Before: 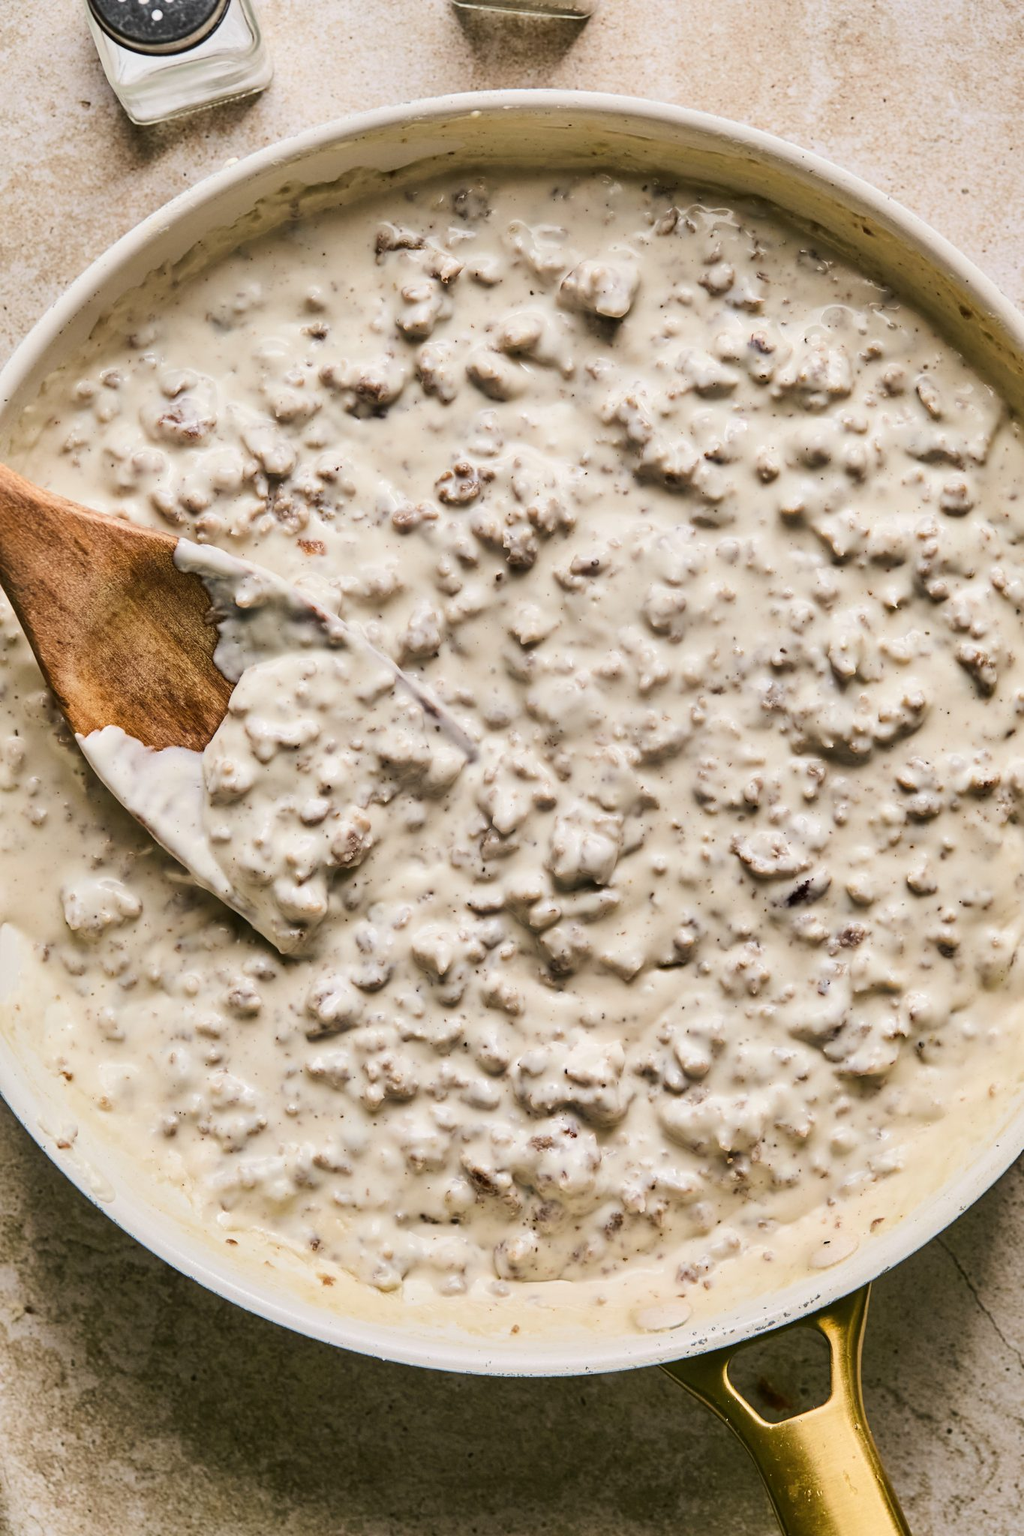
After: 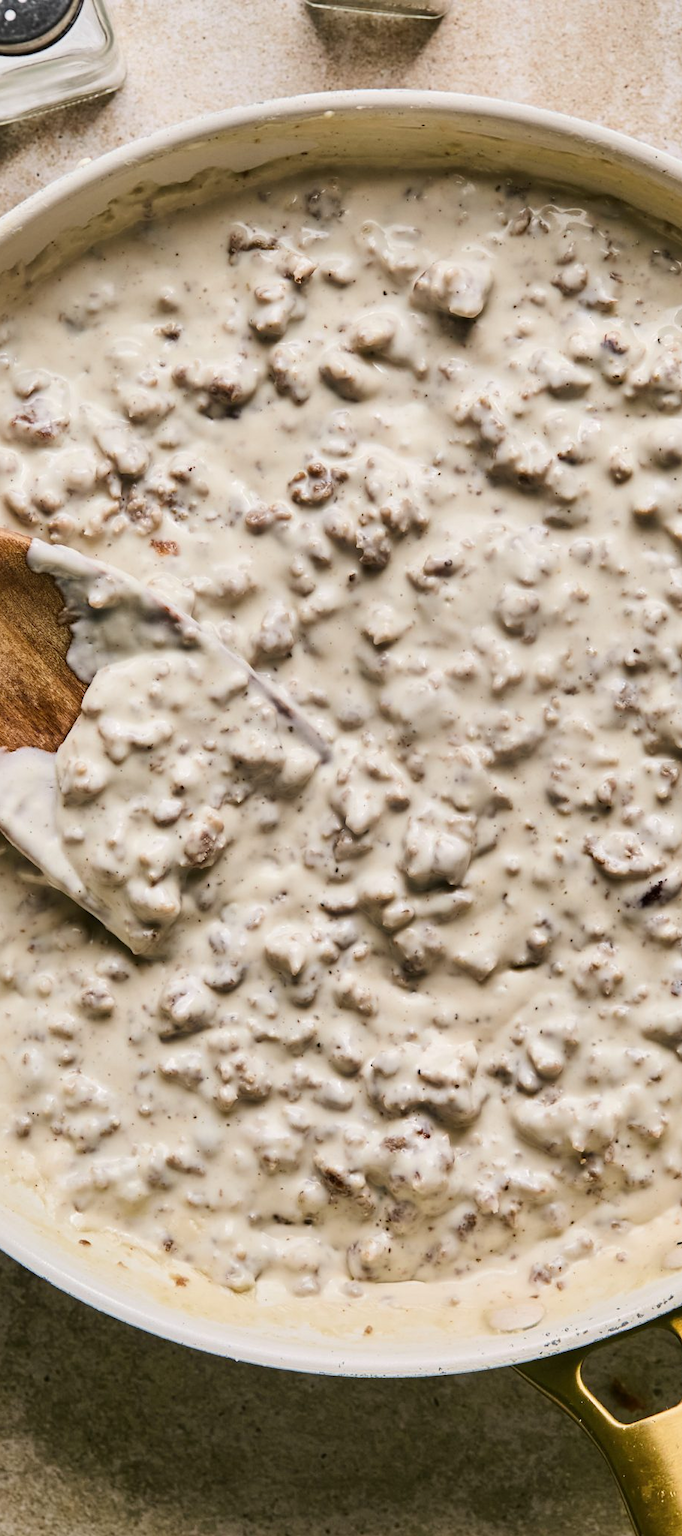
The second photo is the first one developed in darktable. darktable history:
shadows and highlights: radius 125.46, shadows 30.51, highlights -30.51, low approximation 0.01, soften with gaussian
crop and rotate: left 14.385%, right 18.948%
